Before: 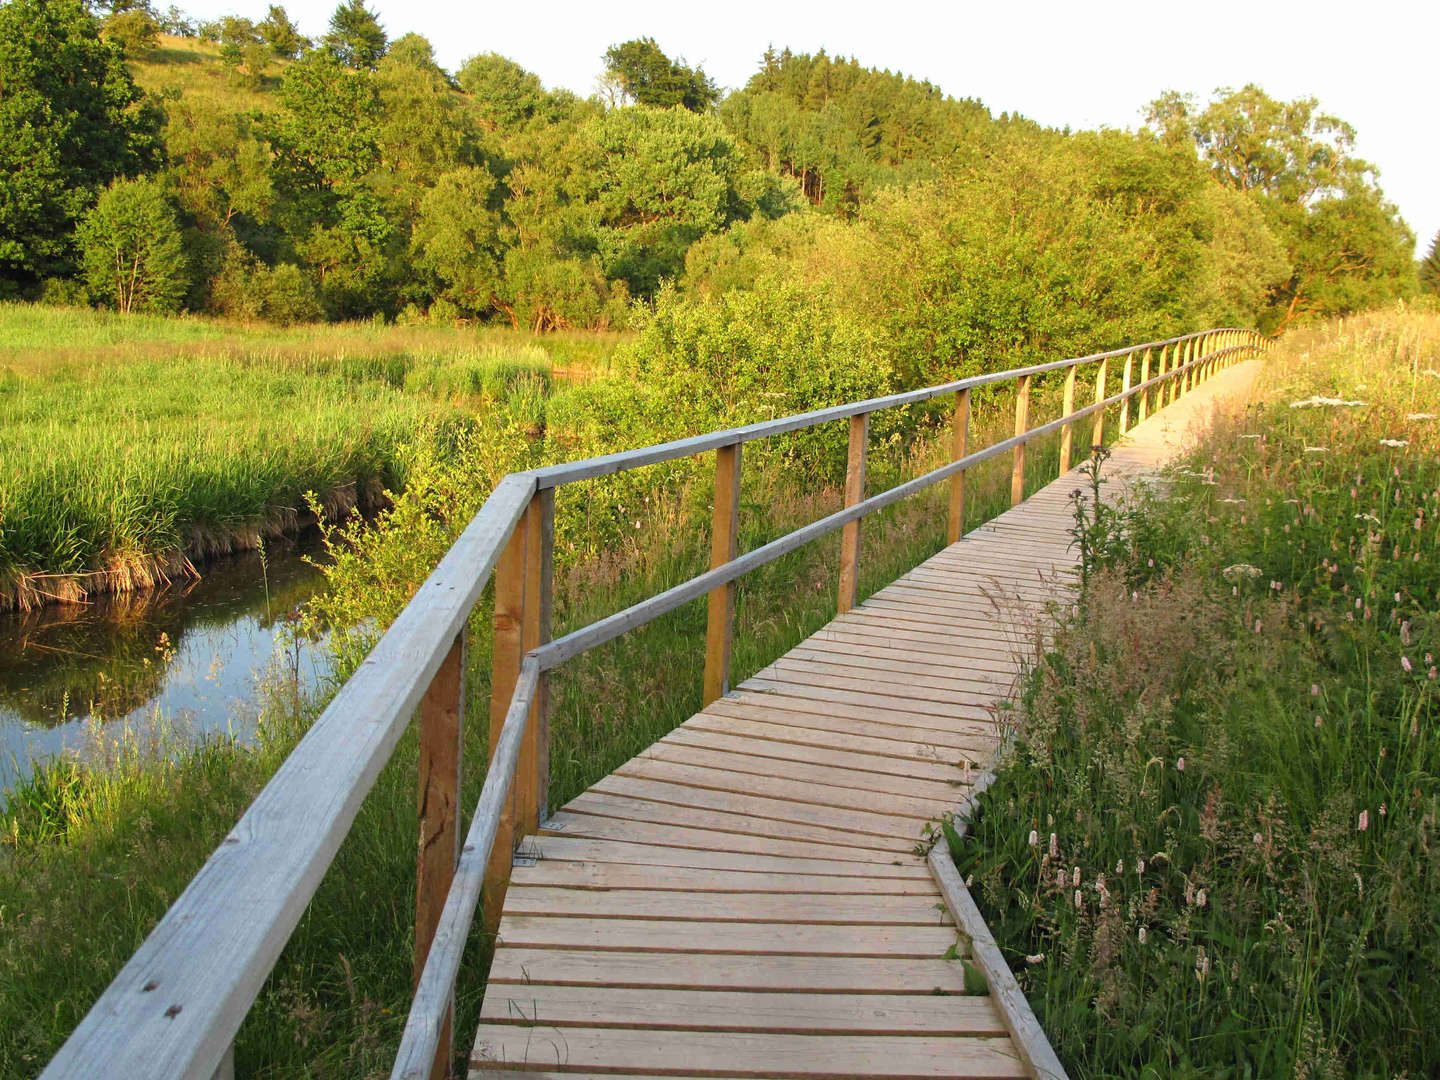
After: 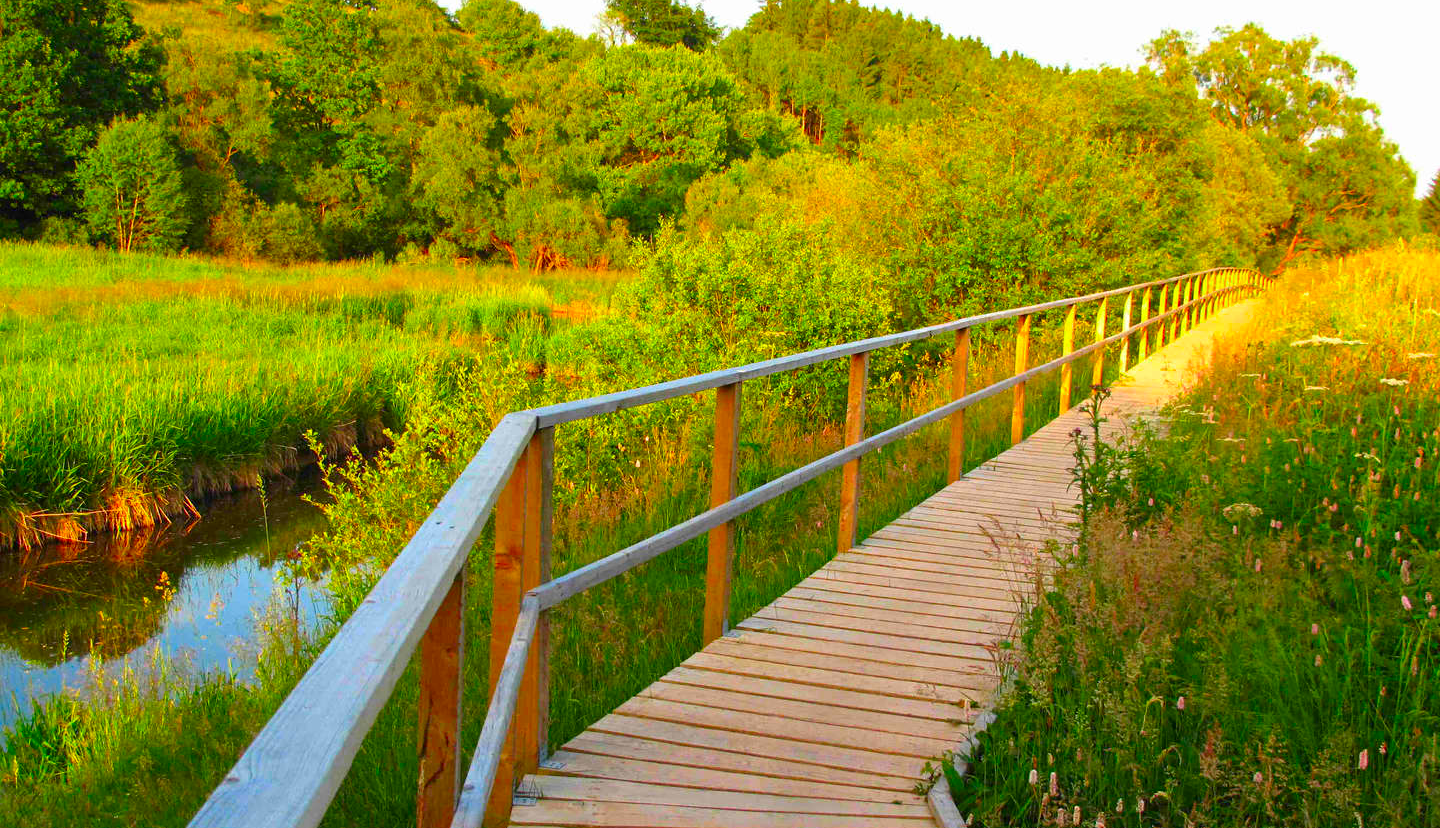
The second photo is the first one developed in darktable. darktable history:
crop: top 5.667%, bottom 17.637%
color correction: saturation 2.15
contrast brightness saturation: saturation -0.05
